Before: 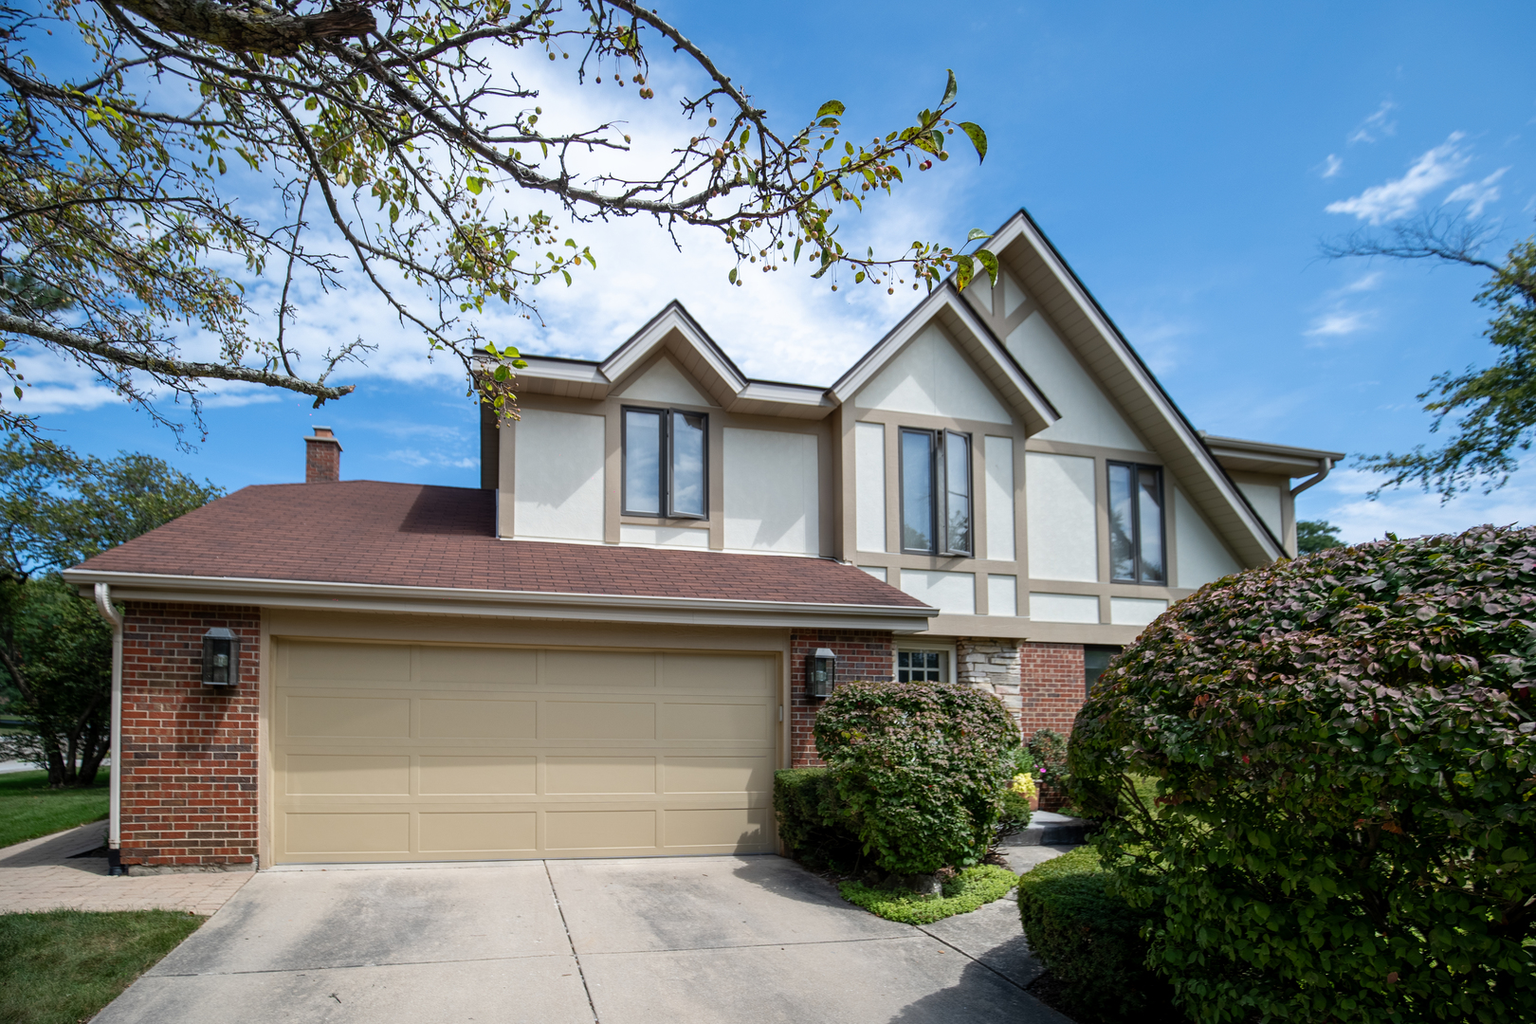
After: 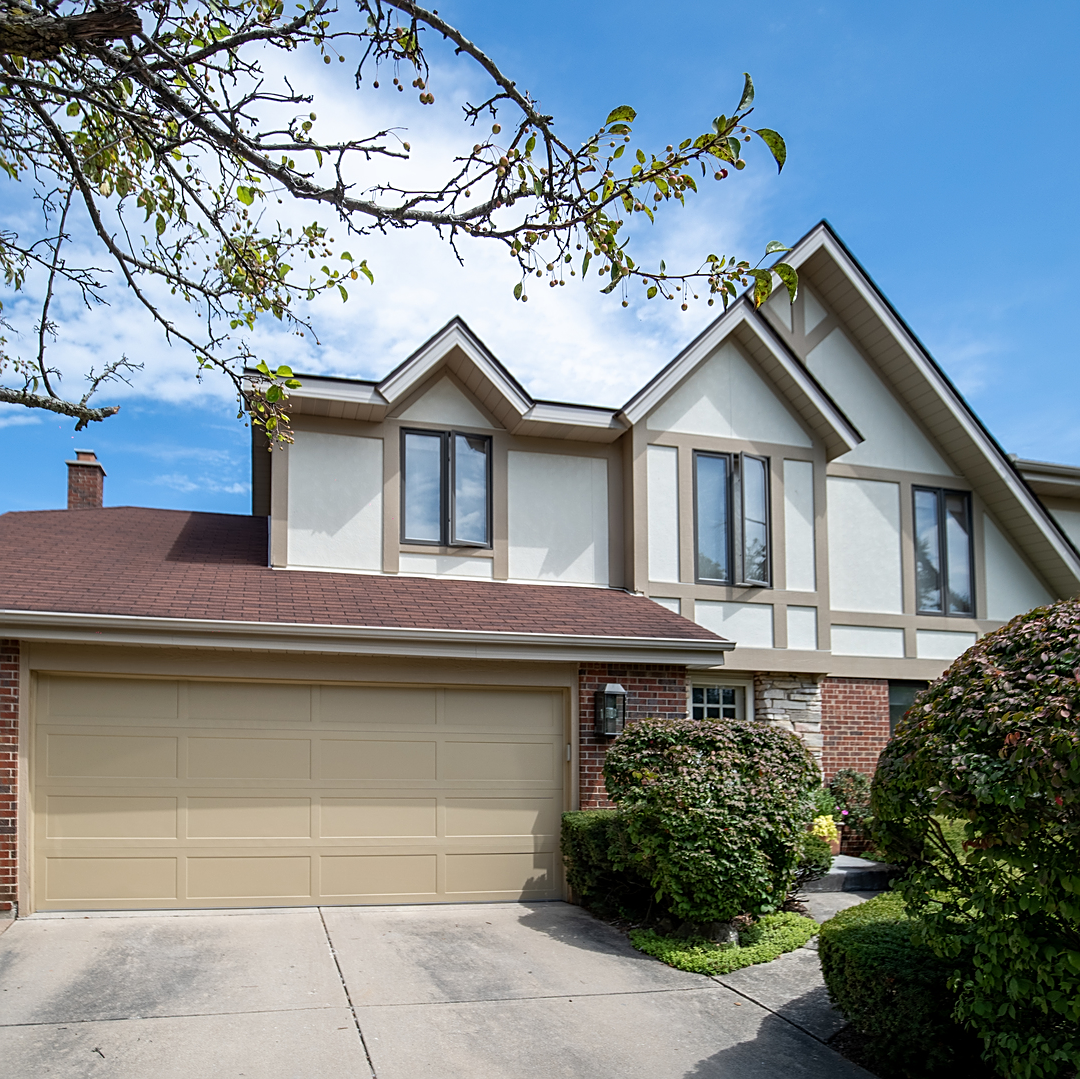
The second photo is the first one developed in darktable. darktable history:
crop and rotate: left 15.754%, right 17.579%
tone equalizer: on, module defaults
sharpen: on, module defaults
